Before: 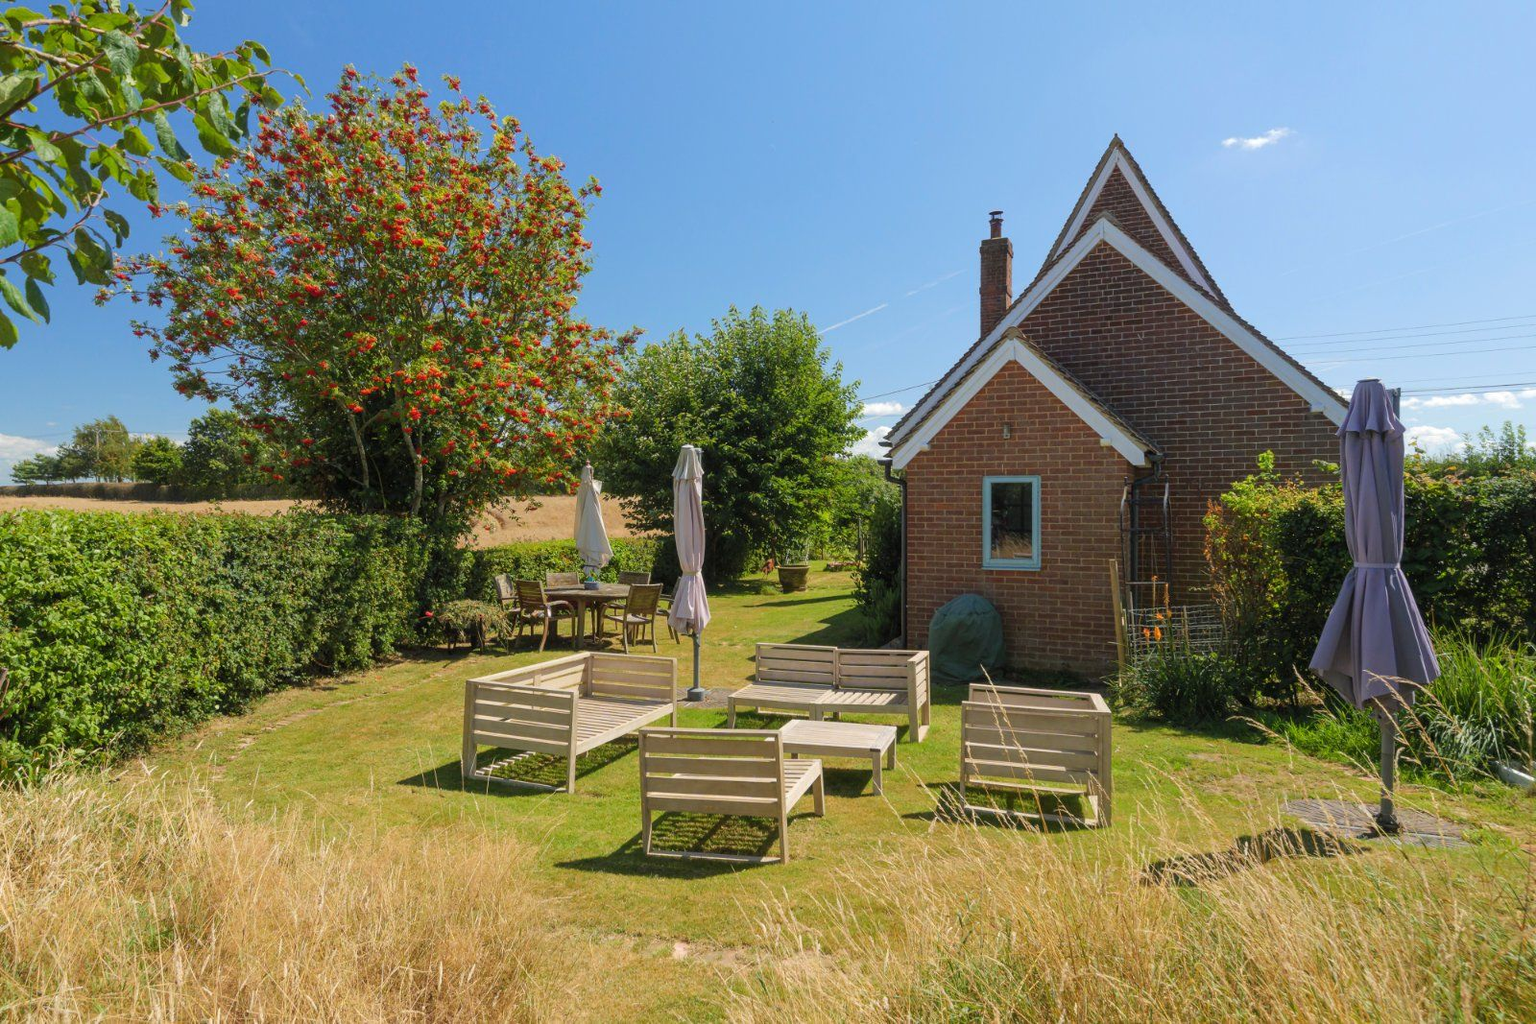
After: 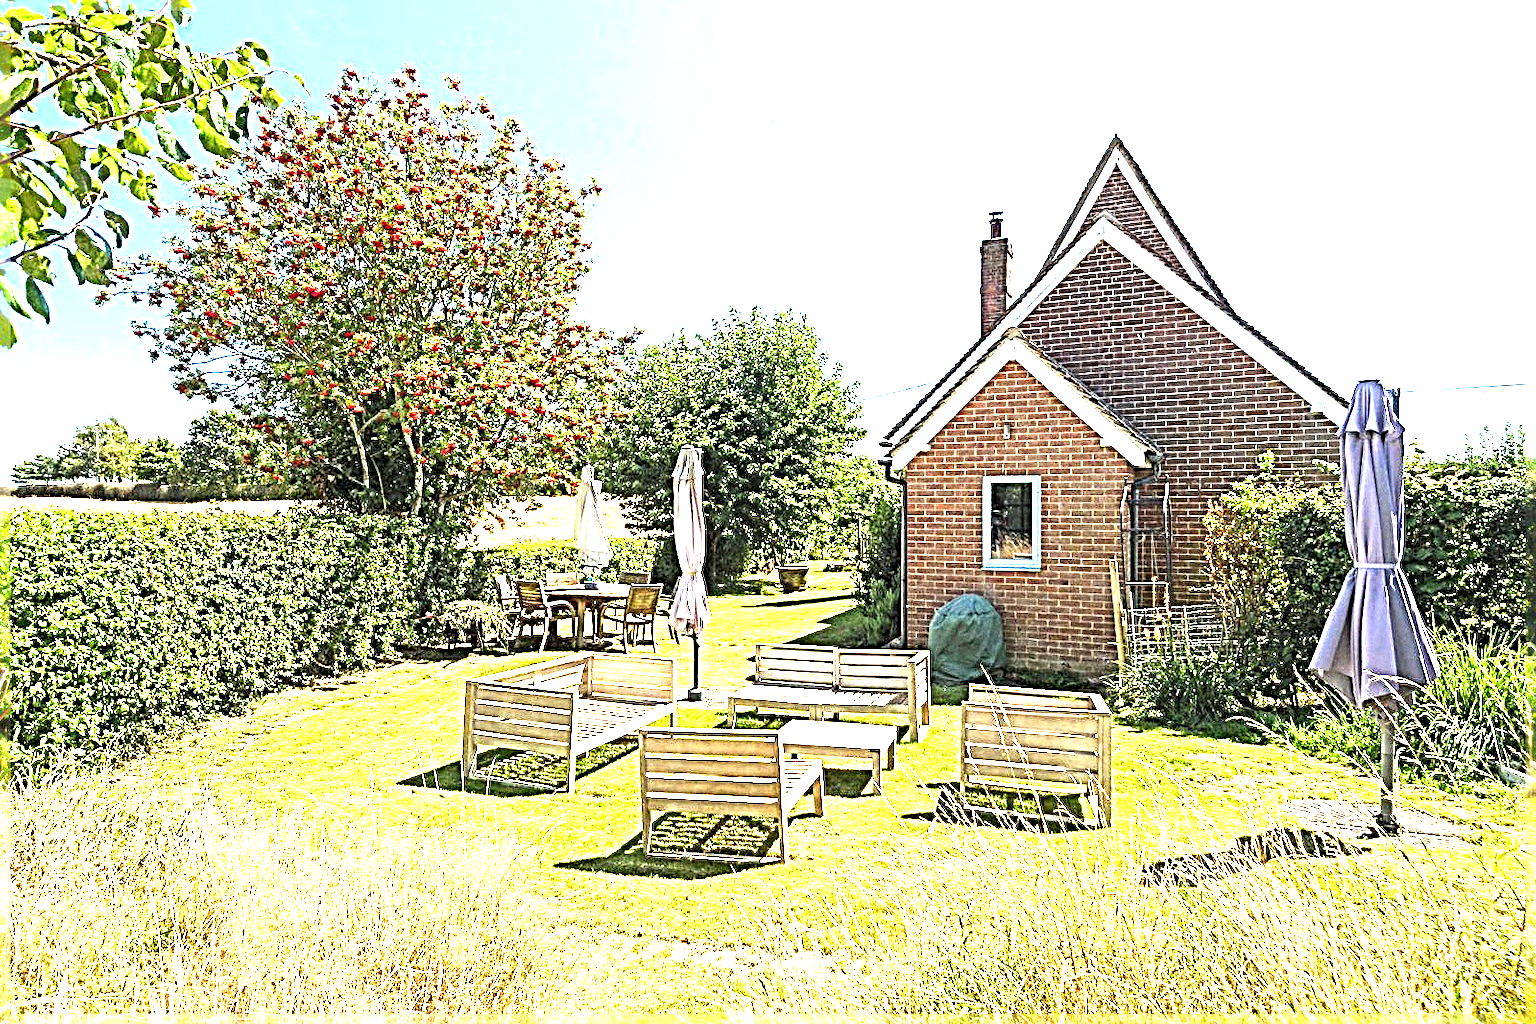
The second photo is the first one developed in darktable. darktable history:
sharpen: radius 4.001, amount 2
exposure: black level correction 0.001, exposure 2.607 EV, compensate exposure bias true, compensate highlight preservation false
grain: coarseness 0.09 ISO
